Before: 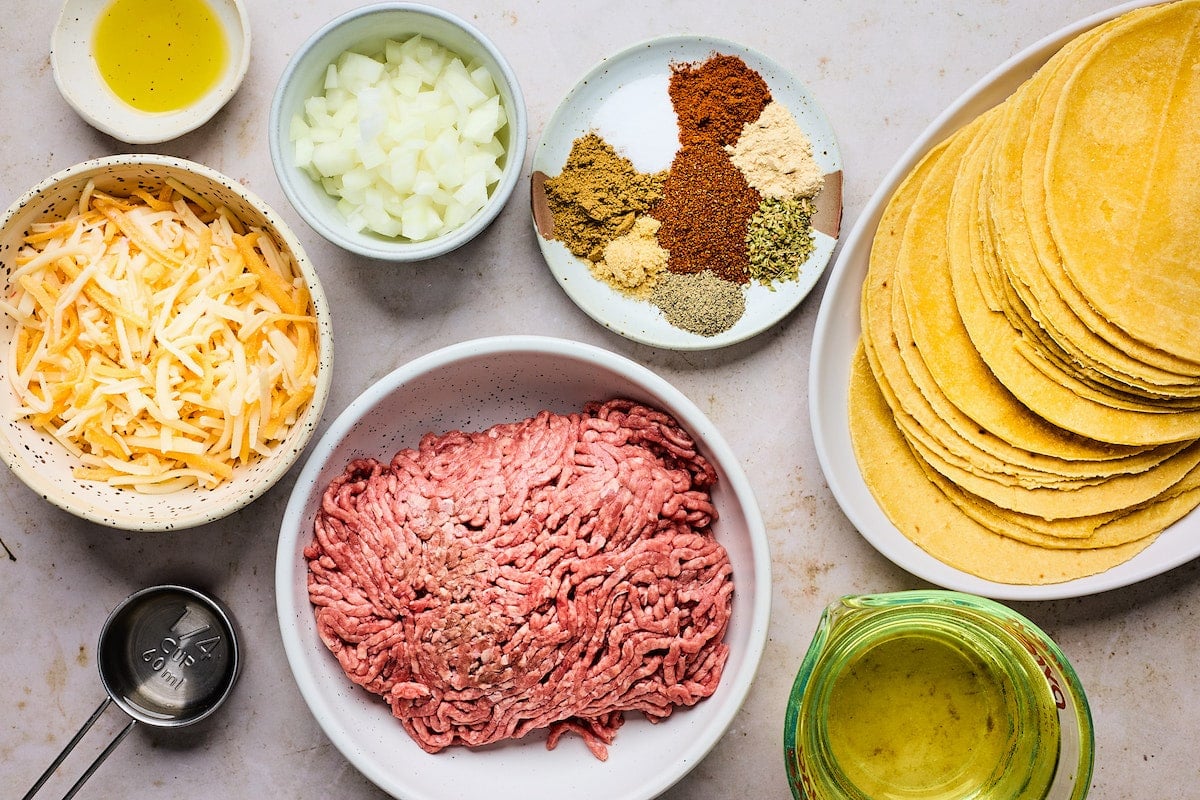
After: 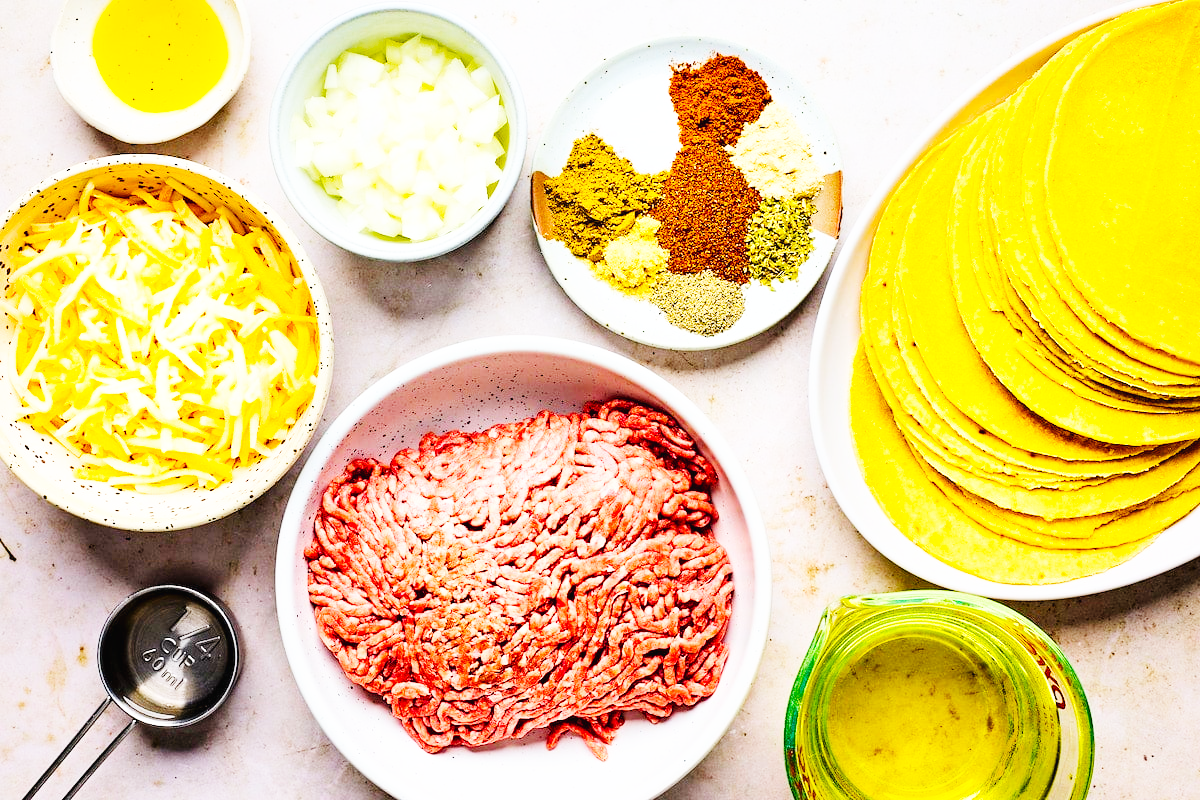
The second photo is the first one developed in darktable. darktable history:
base curve: curves: ch0 [(0, 0.003) (0.001, 0.002) (0.006, 0.004) (0.02, 0.022) (0.048, 0.086) (0.094, 0.234) (0.162, 0.431) (0.258, 0.629) (0.385, 0.8) (0.548, 0.918) (0.751, 0.988) (1, 1)], preserve colors none
color balance rgb: linear chroma grading › global chroma 15%, perceptual saturation grading › global saturation 30%
